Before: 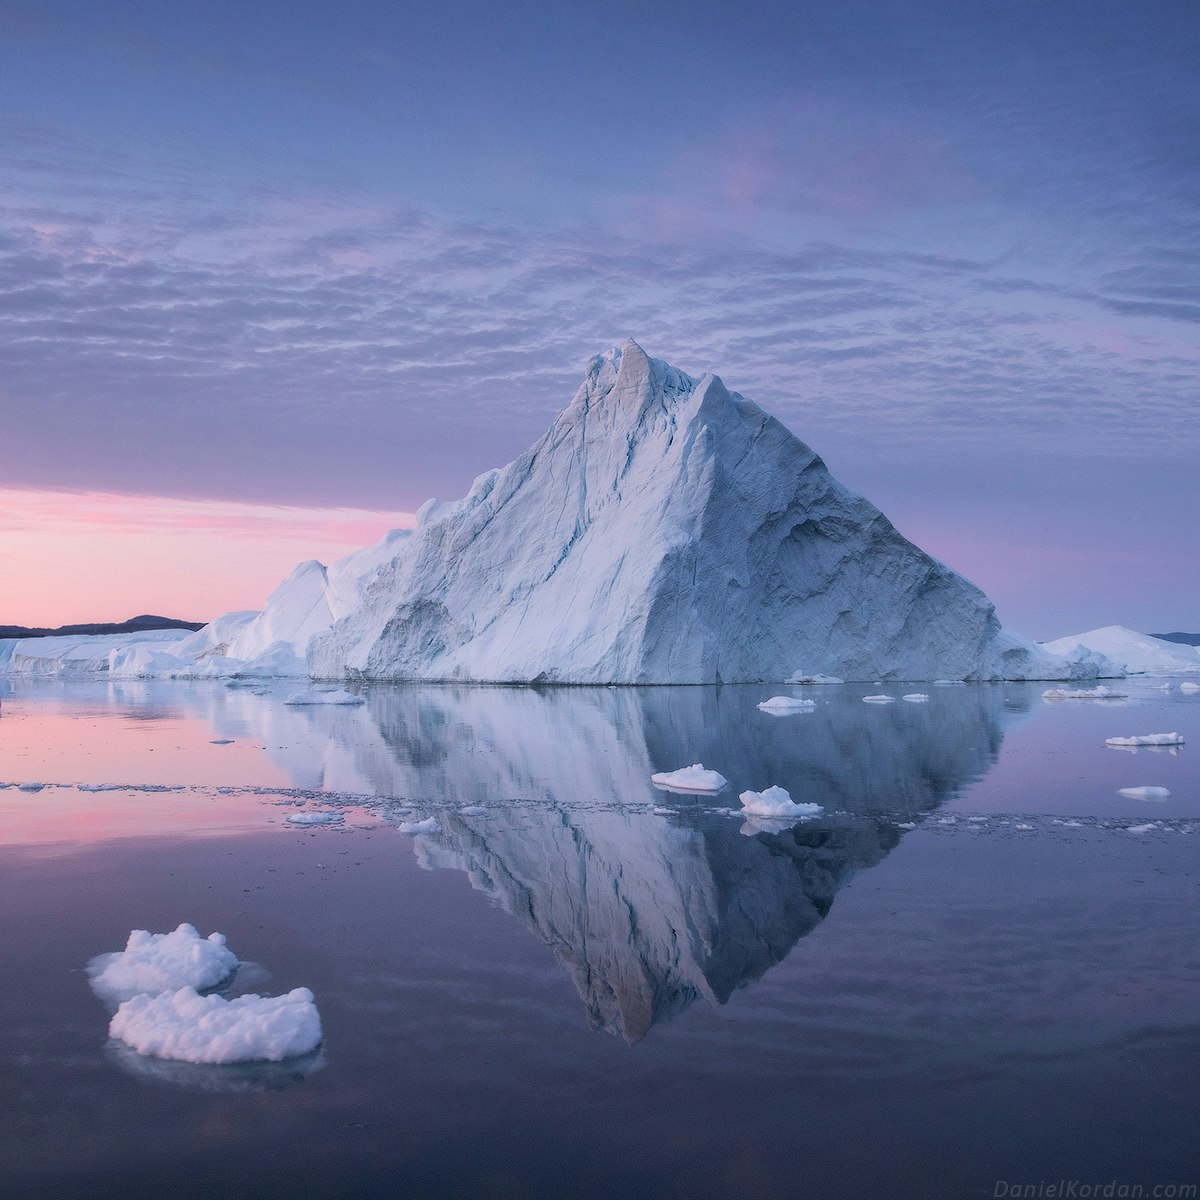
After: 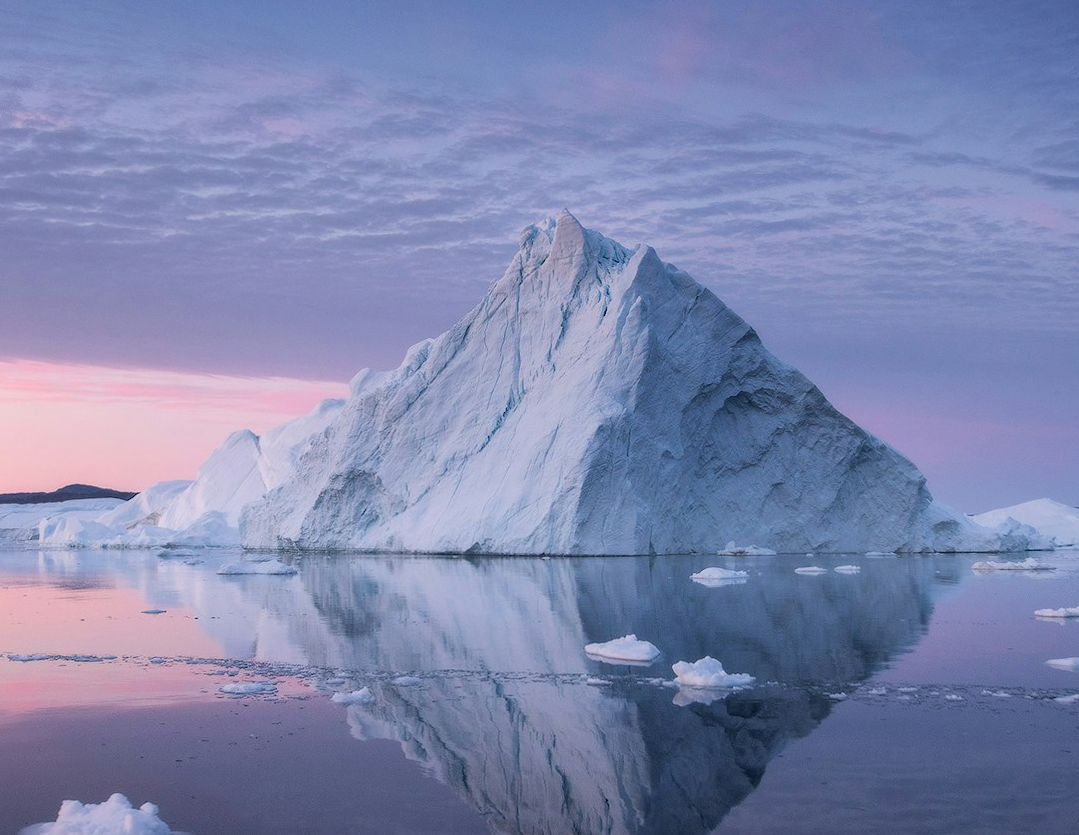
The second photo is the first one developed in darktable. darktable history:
rotate and perspective: rotation 0.174°, lens shift (vertical) 0.013, lens shift (horizontal) 0.019, shear 0.001, automatic cropping original format, crop left 0.007, crop right 0.991, crop top 0.016, crop bottom 0.997
crop: left 5.596%, top 10.314%, right 3.534%, bottom 19.395%
